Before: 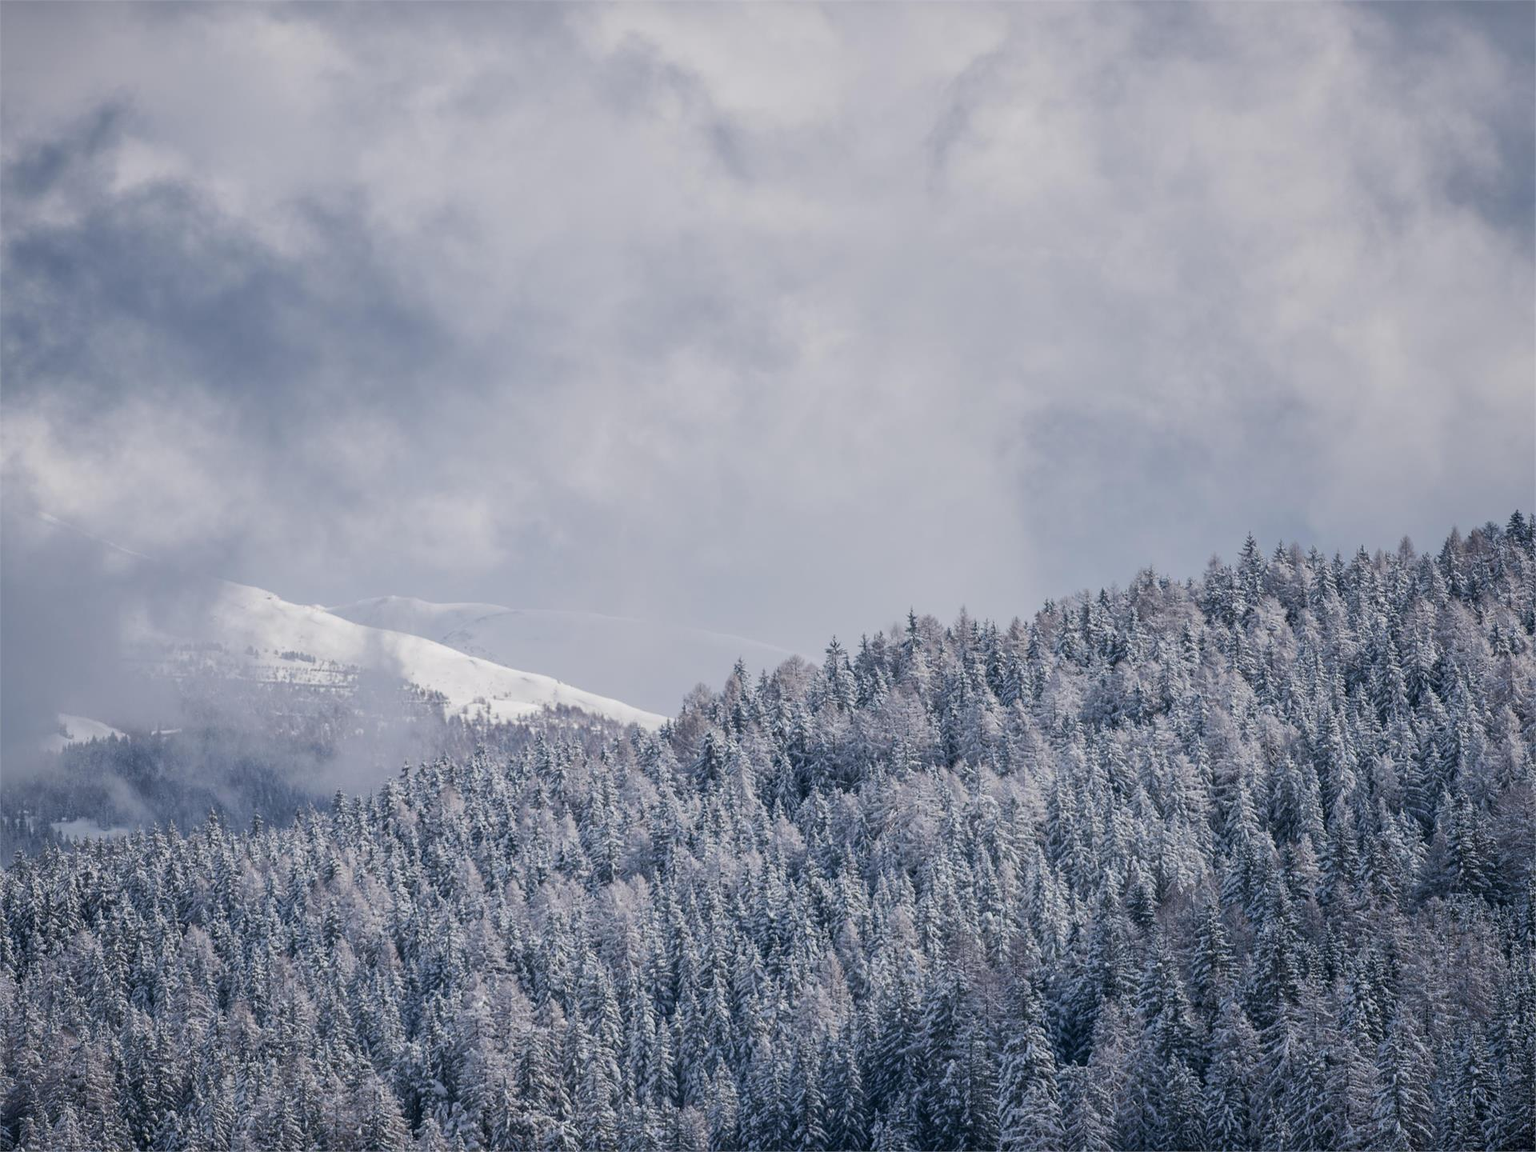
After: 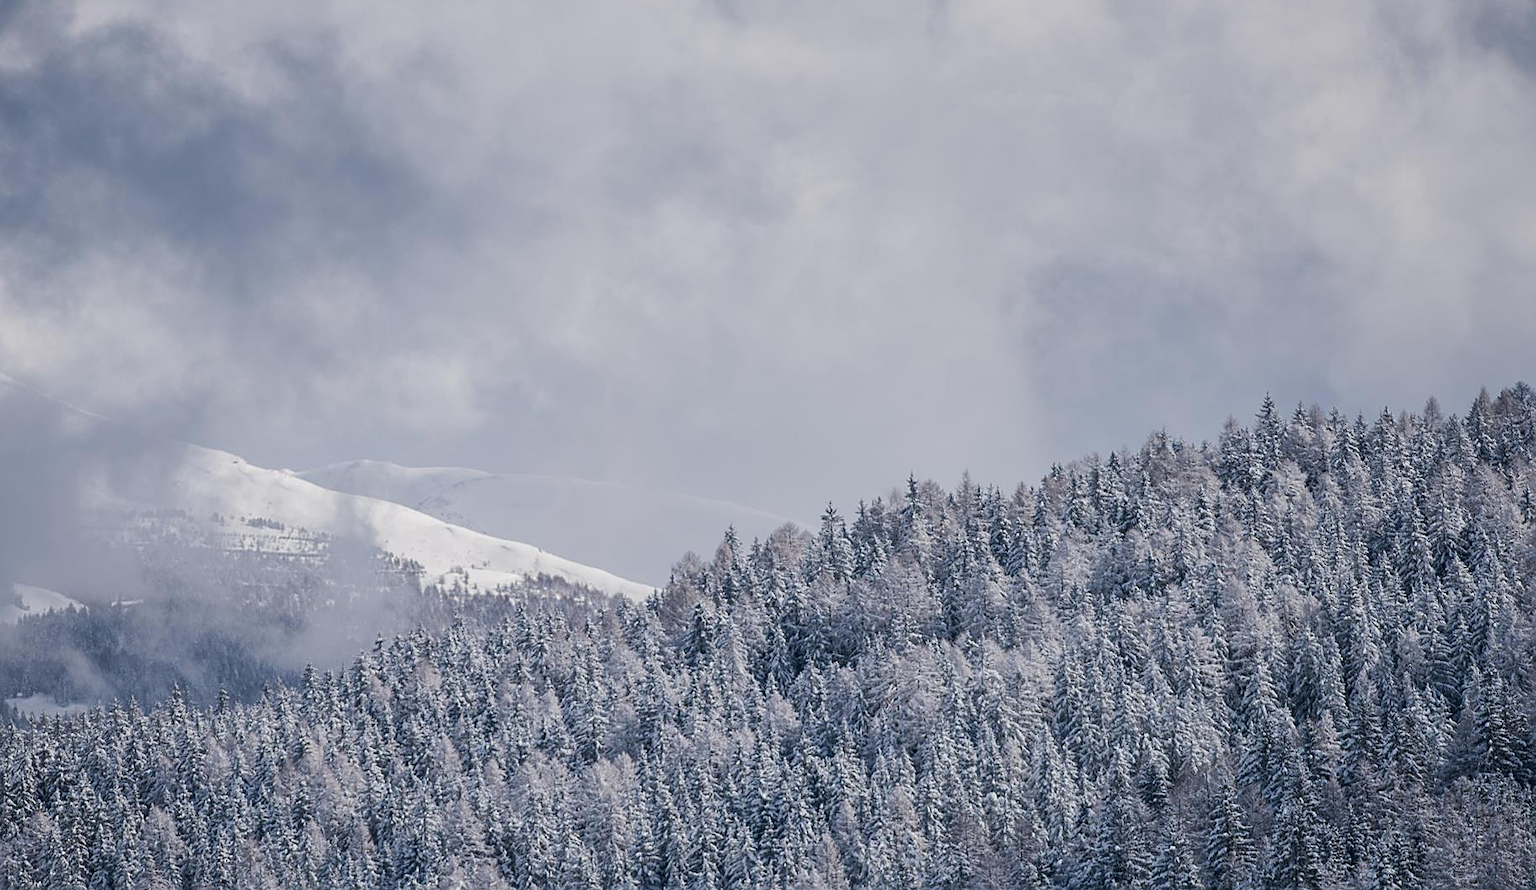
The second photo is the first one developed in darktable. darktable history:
crop and rotate: left 2.99%, top 13.841%, right 2.008%, bottom 12.621%
sharpen: on, module defaults
